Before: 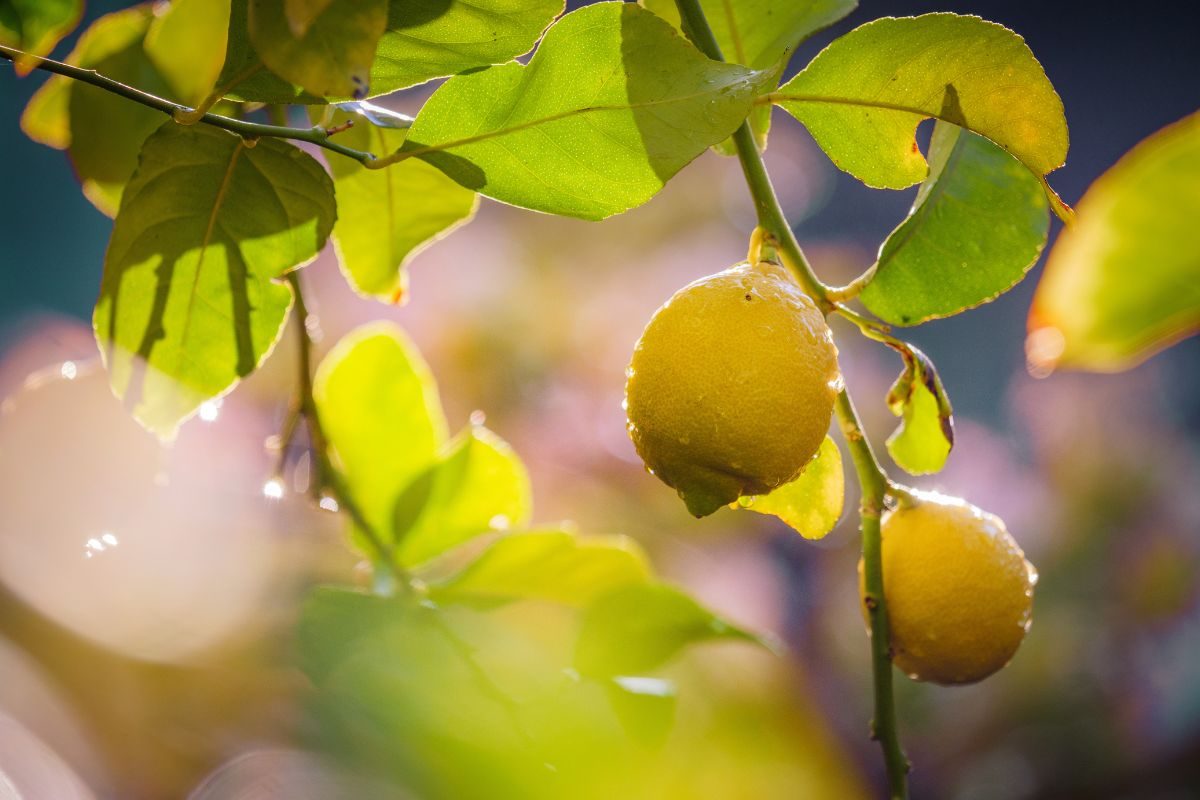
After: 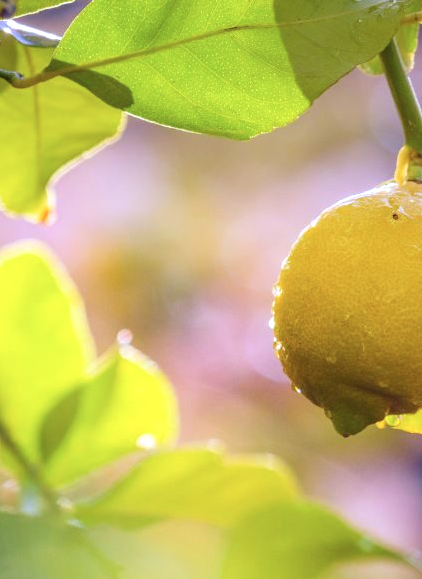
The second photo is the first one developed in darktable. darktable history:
color correction: highlights a* -0.95, highlights b* 4.5, shadows a* 3.55
shadows and highlights: shadows 12, white point adjustment 1.2, highlights -0.36, soften with gaussian
exposure: exposure 0.2 EV, compensate highlight preservation false
color calibration: illuminant as shot in camera, x 0.377, y 0.392, temperature 4169.3 K, saturation algorithm version 1 (2020)
crop and rotate: left 29.476%, top 10.214%, right 35.32%, bottom 17.333%
